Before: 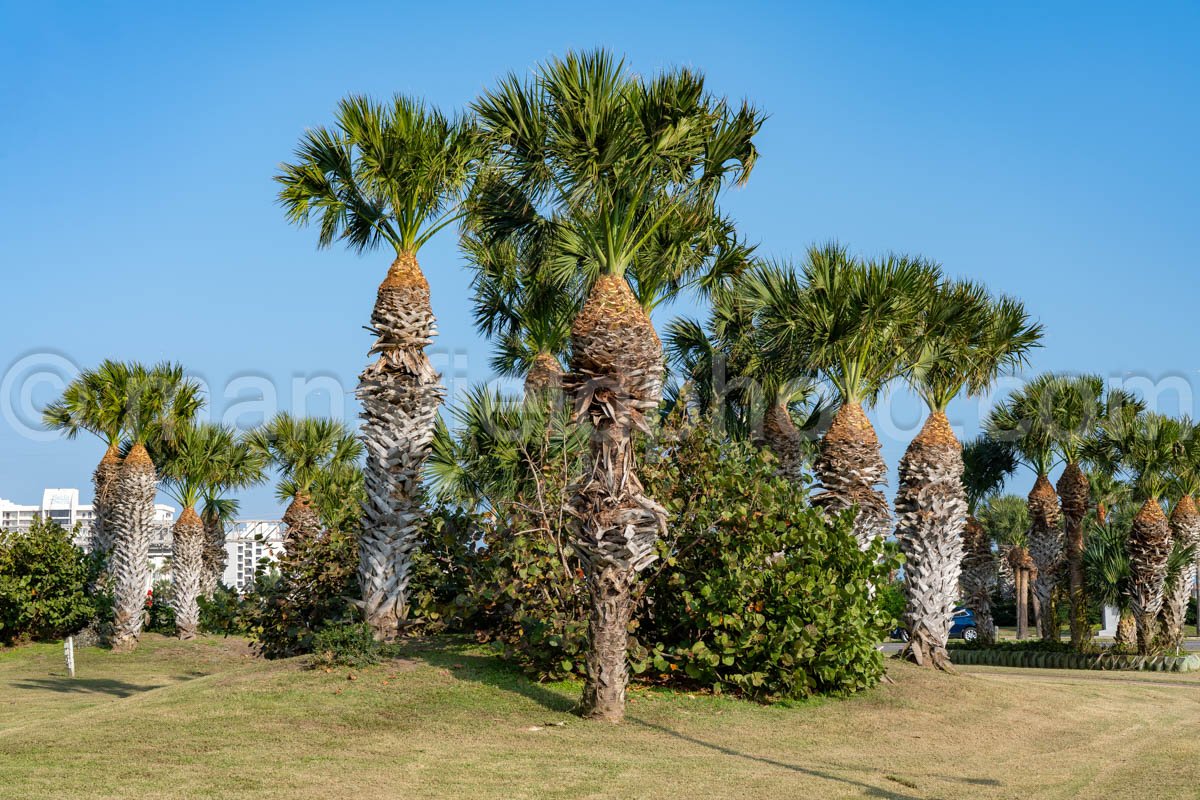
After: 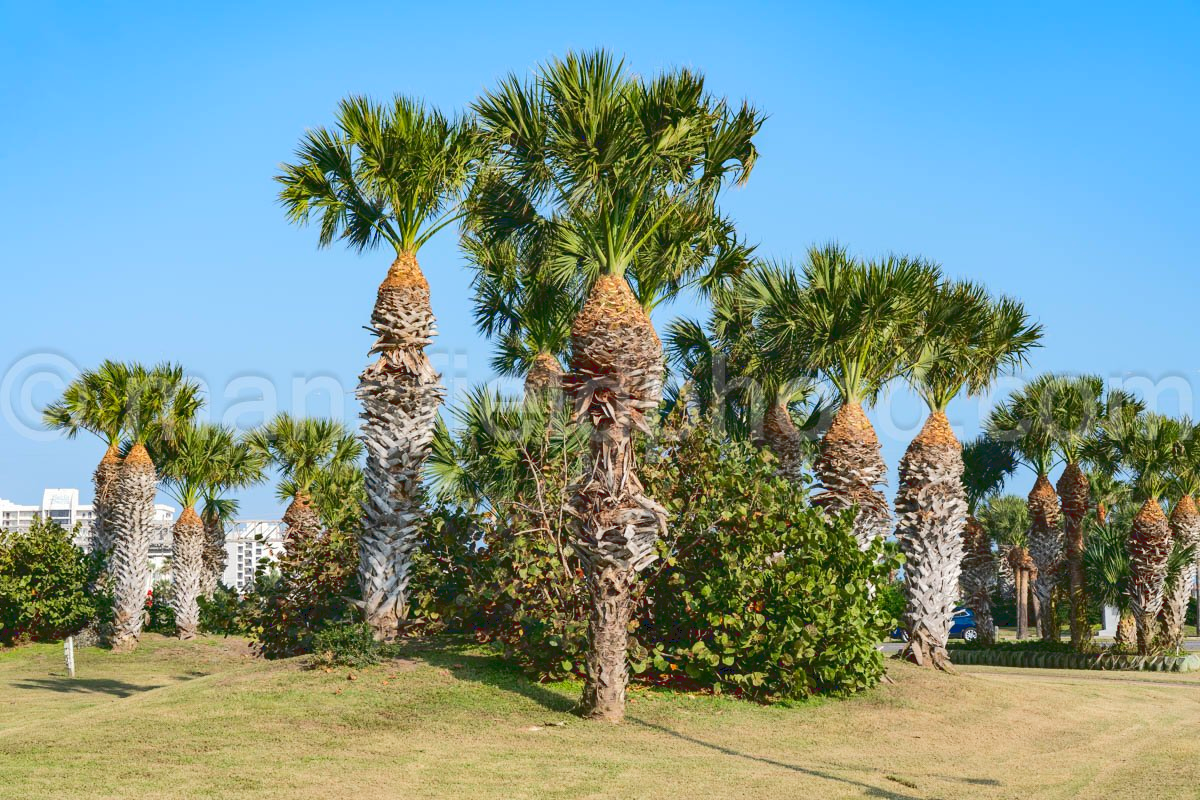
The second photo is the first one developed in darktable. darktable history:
tone curve: curves: ch0 [(0, 0) (0.003, 0.126) (0.011, 0.129) (0.025, 0.129) (0.044, 0.136) (0.069, 0.145) (0.1, 0.162) (0.136, 0.182) (0.177, 0.211) (0.224, 0.254) (0.277, 0.307) (0.335, 0.366) (0.399, 0.441) (0.468, 0.533) (0.543, 0.624) (0.623, 0.702) (0.709, 0.774) (0.801, 0.835) (0.898, 0.904) (1, 1)], color space Lab, linked channels, preserve colors none
